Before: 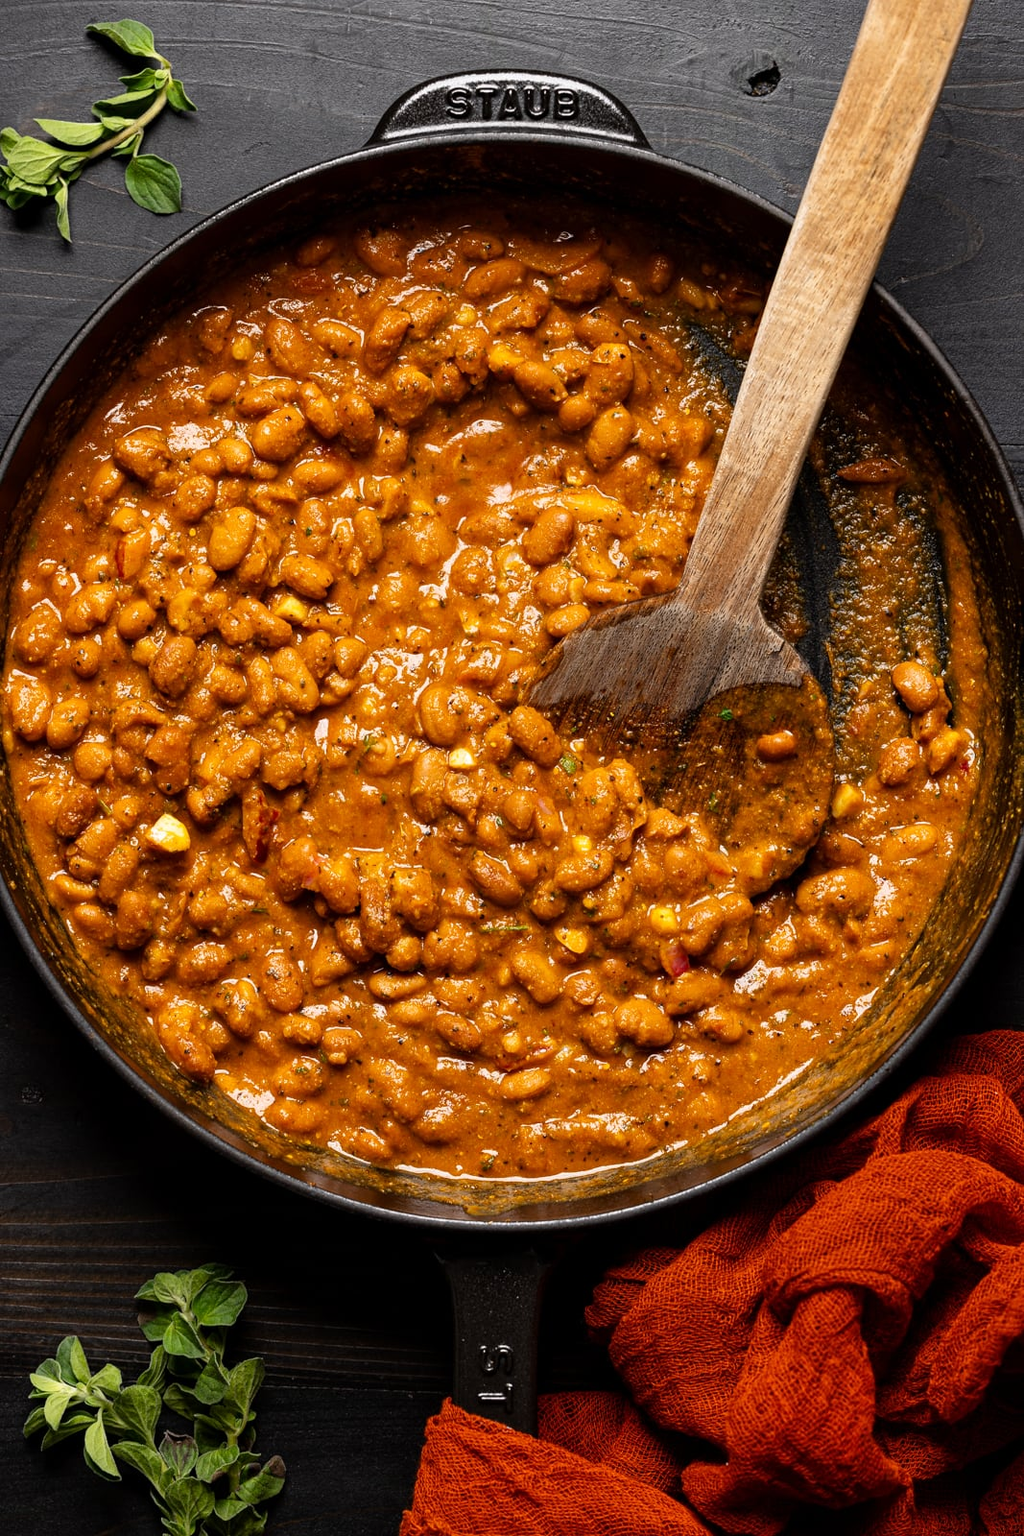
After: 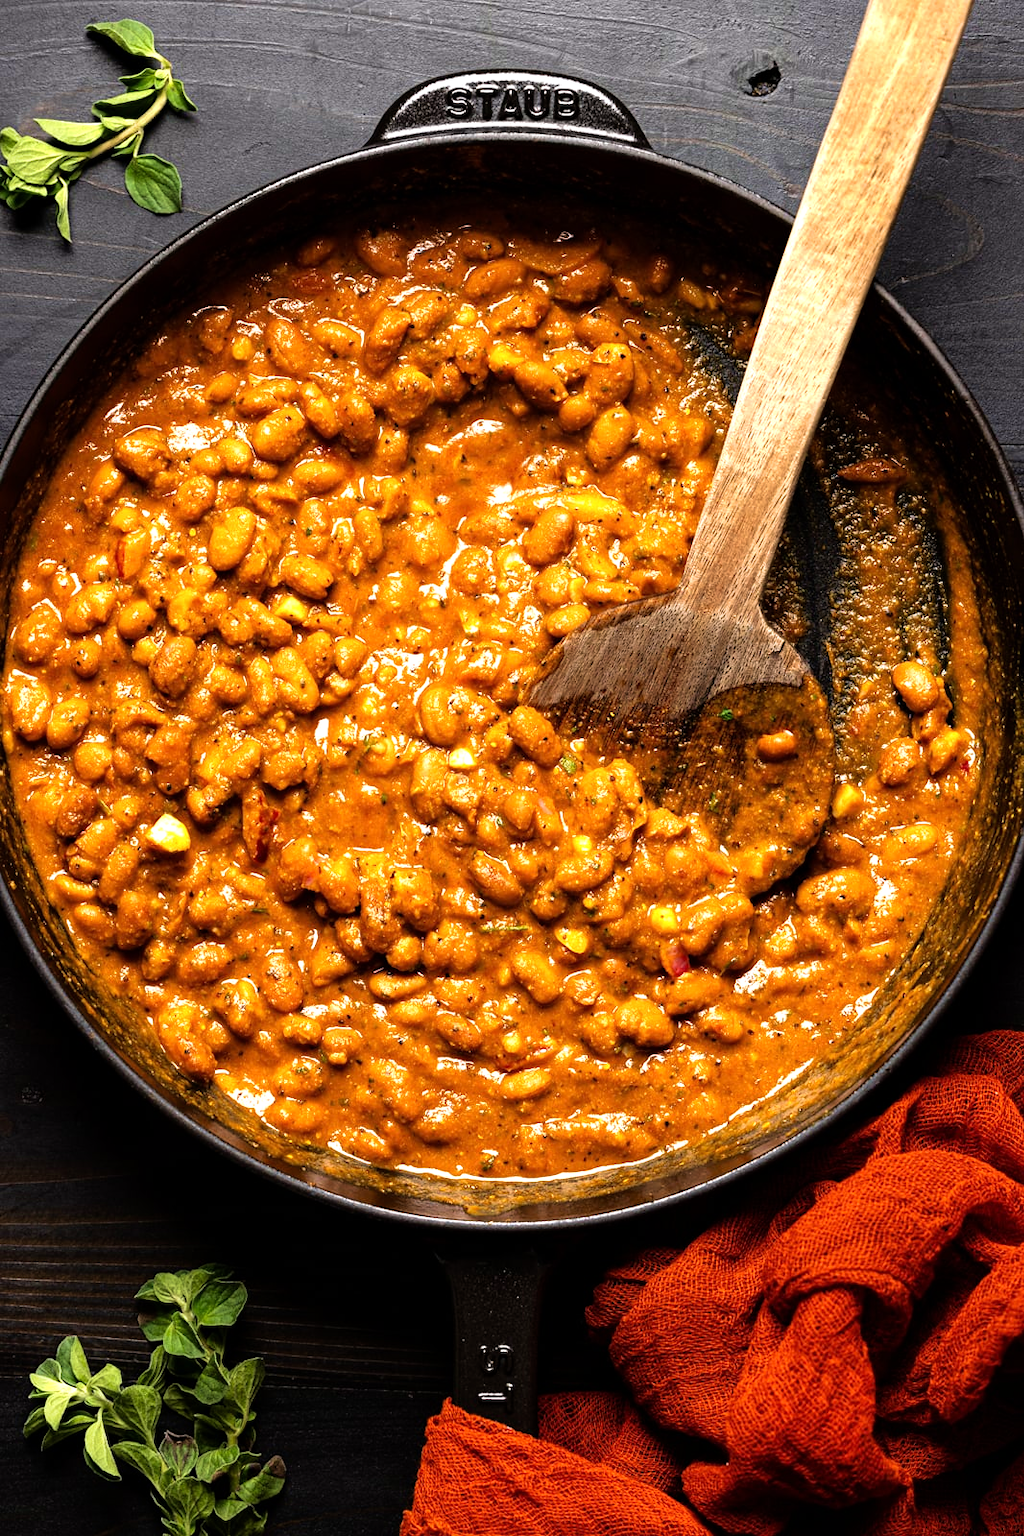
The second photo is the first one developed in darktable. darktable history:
velvia: strength 44.55%
tone equalizer: -8 EV -0.74 EV, -7 EV -0.695 EV, -6 EV -0.574 EV, -5 EV -0.416 EV, -3 EV 0.4 EV, -2 EV 0.6 EV, -1 EV 0.692 EV, +0 EV 0.773 EV
exposure: compensate highlight preservation false
